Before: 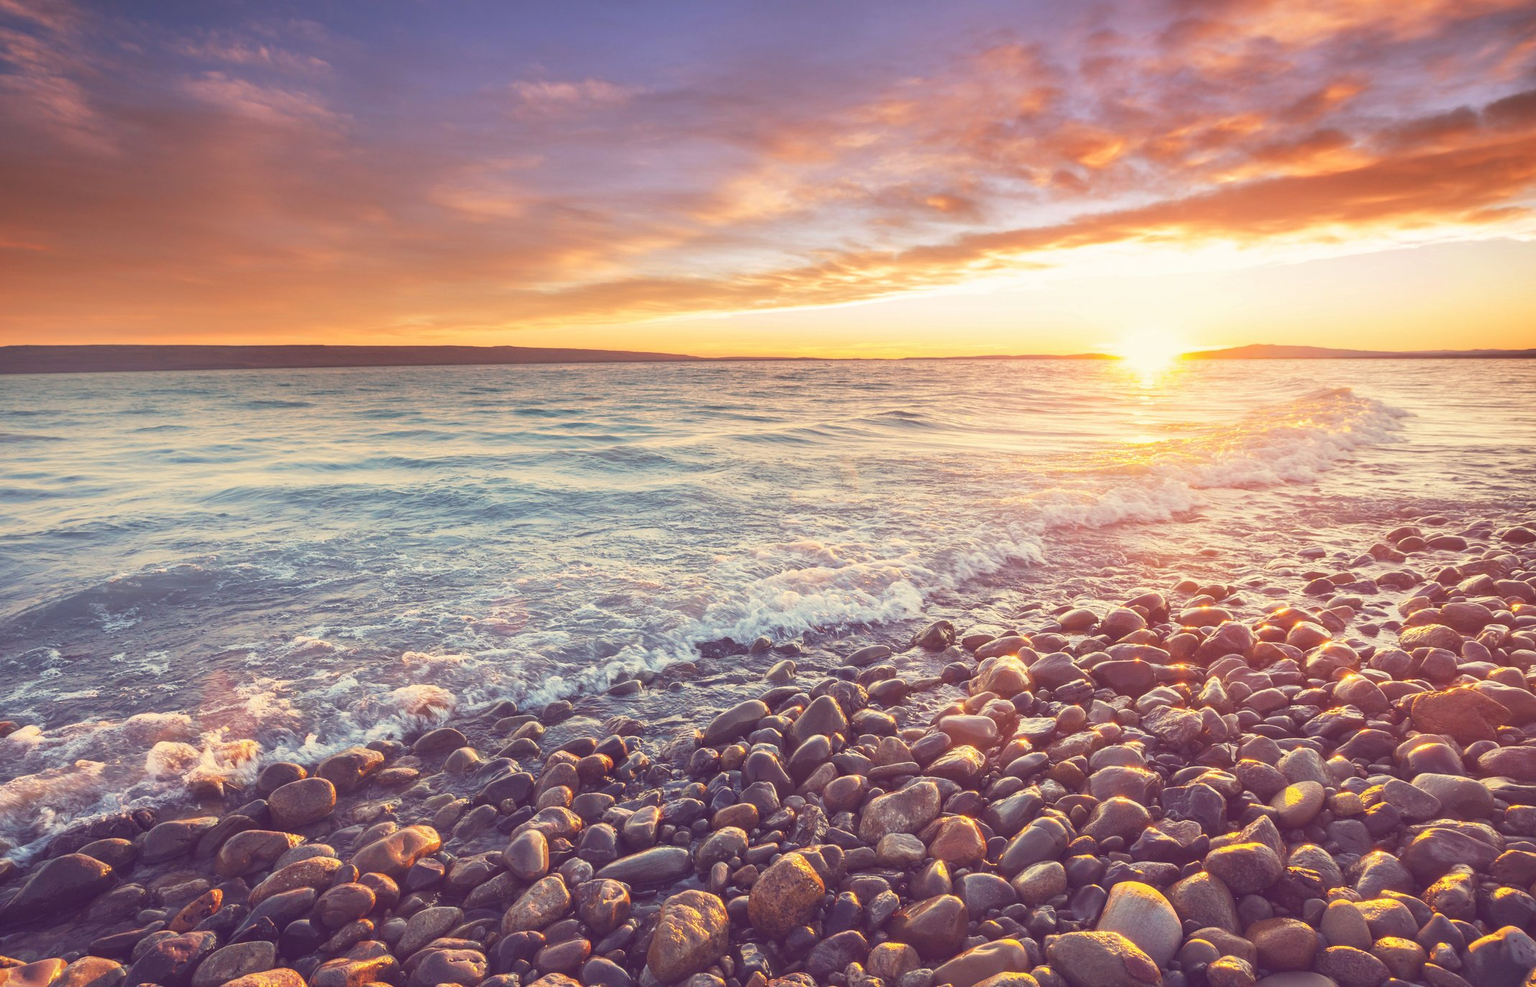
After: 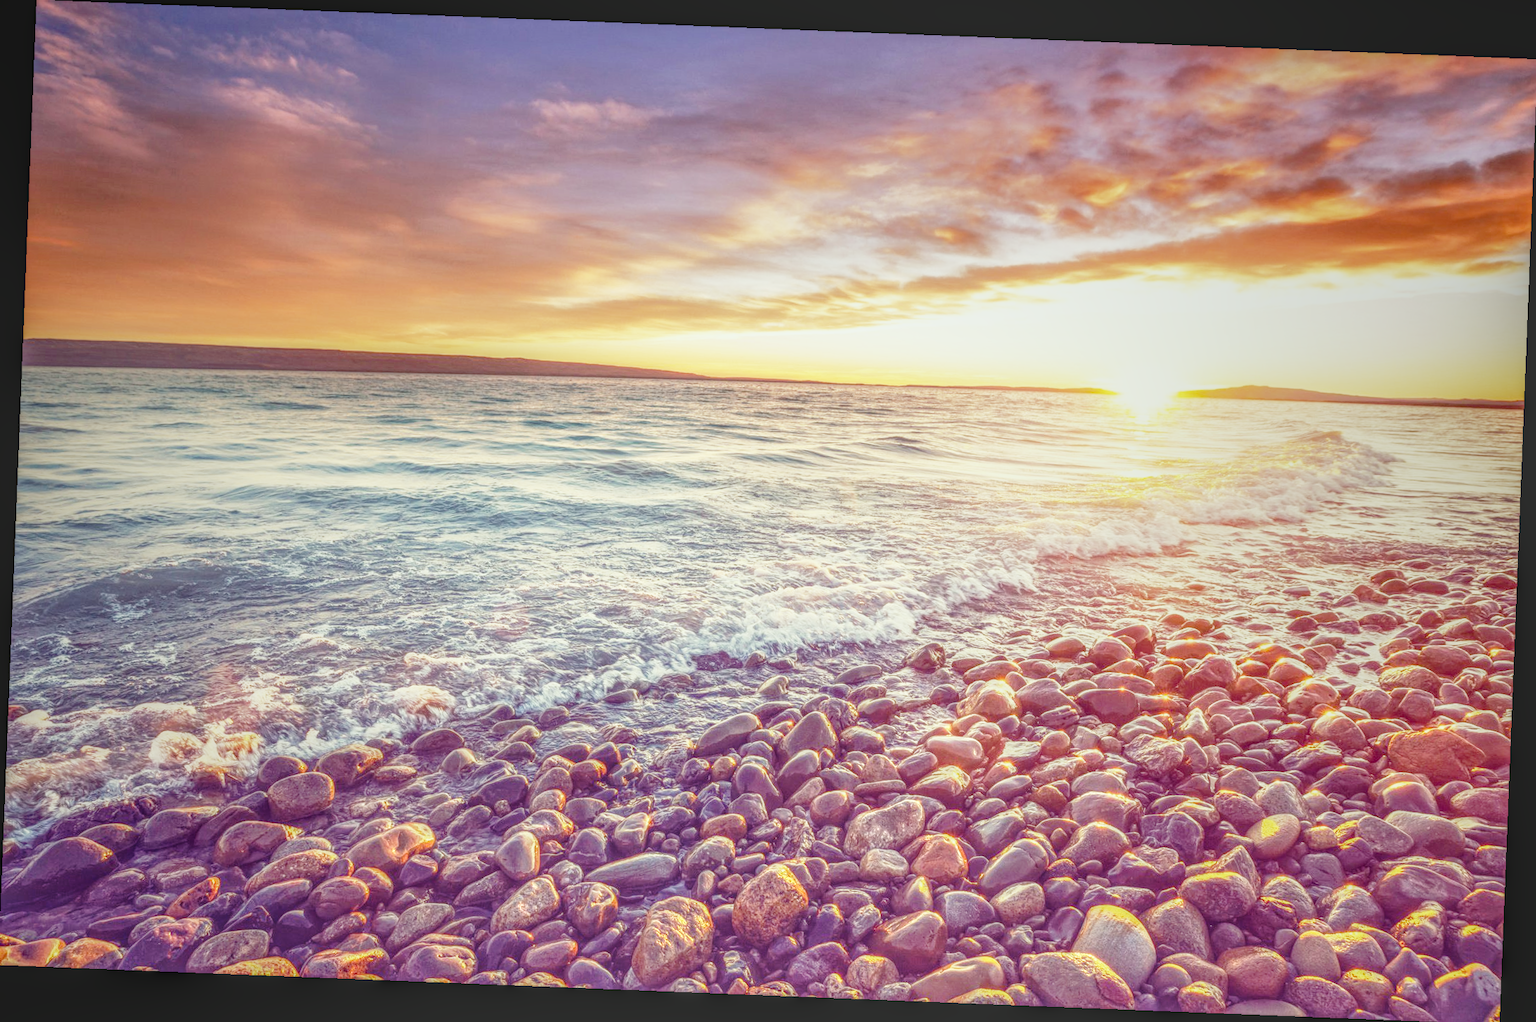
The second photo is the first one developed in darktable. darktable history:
crop and rotate: left 0.126%
rotate and perspective: rotation 2.27°, automatic cropping off
color correction: highlights a* -2.68, highlights b* 2.57
local contrast: highlights 20%, shadows 30%, detail 200%, midtone range 0.2
base curve: curves: ch0 [(0, 0) (0.032, 0.037) (0.105, 0.228) (0.435, 0.76) (0.856, 0.983) (1, 1)], preserve colors none
